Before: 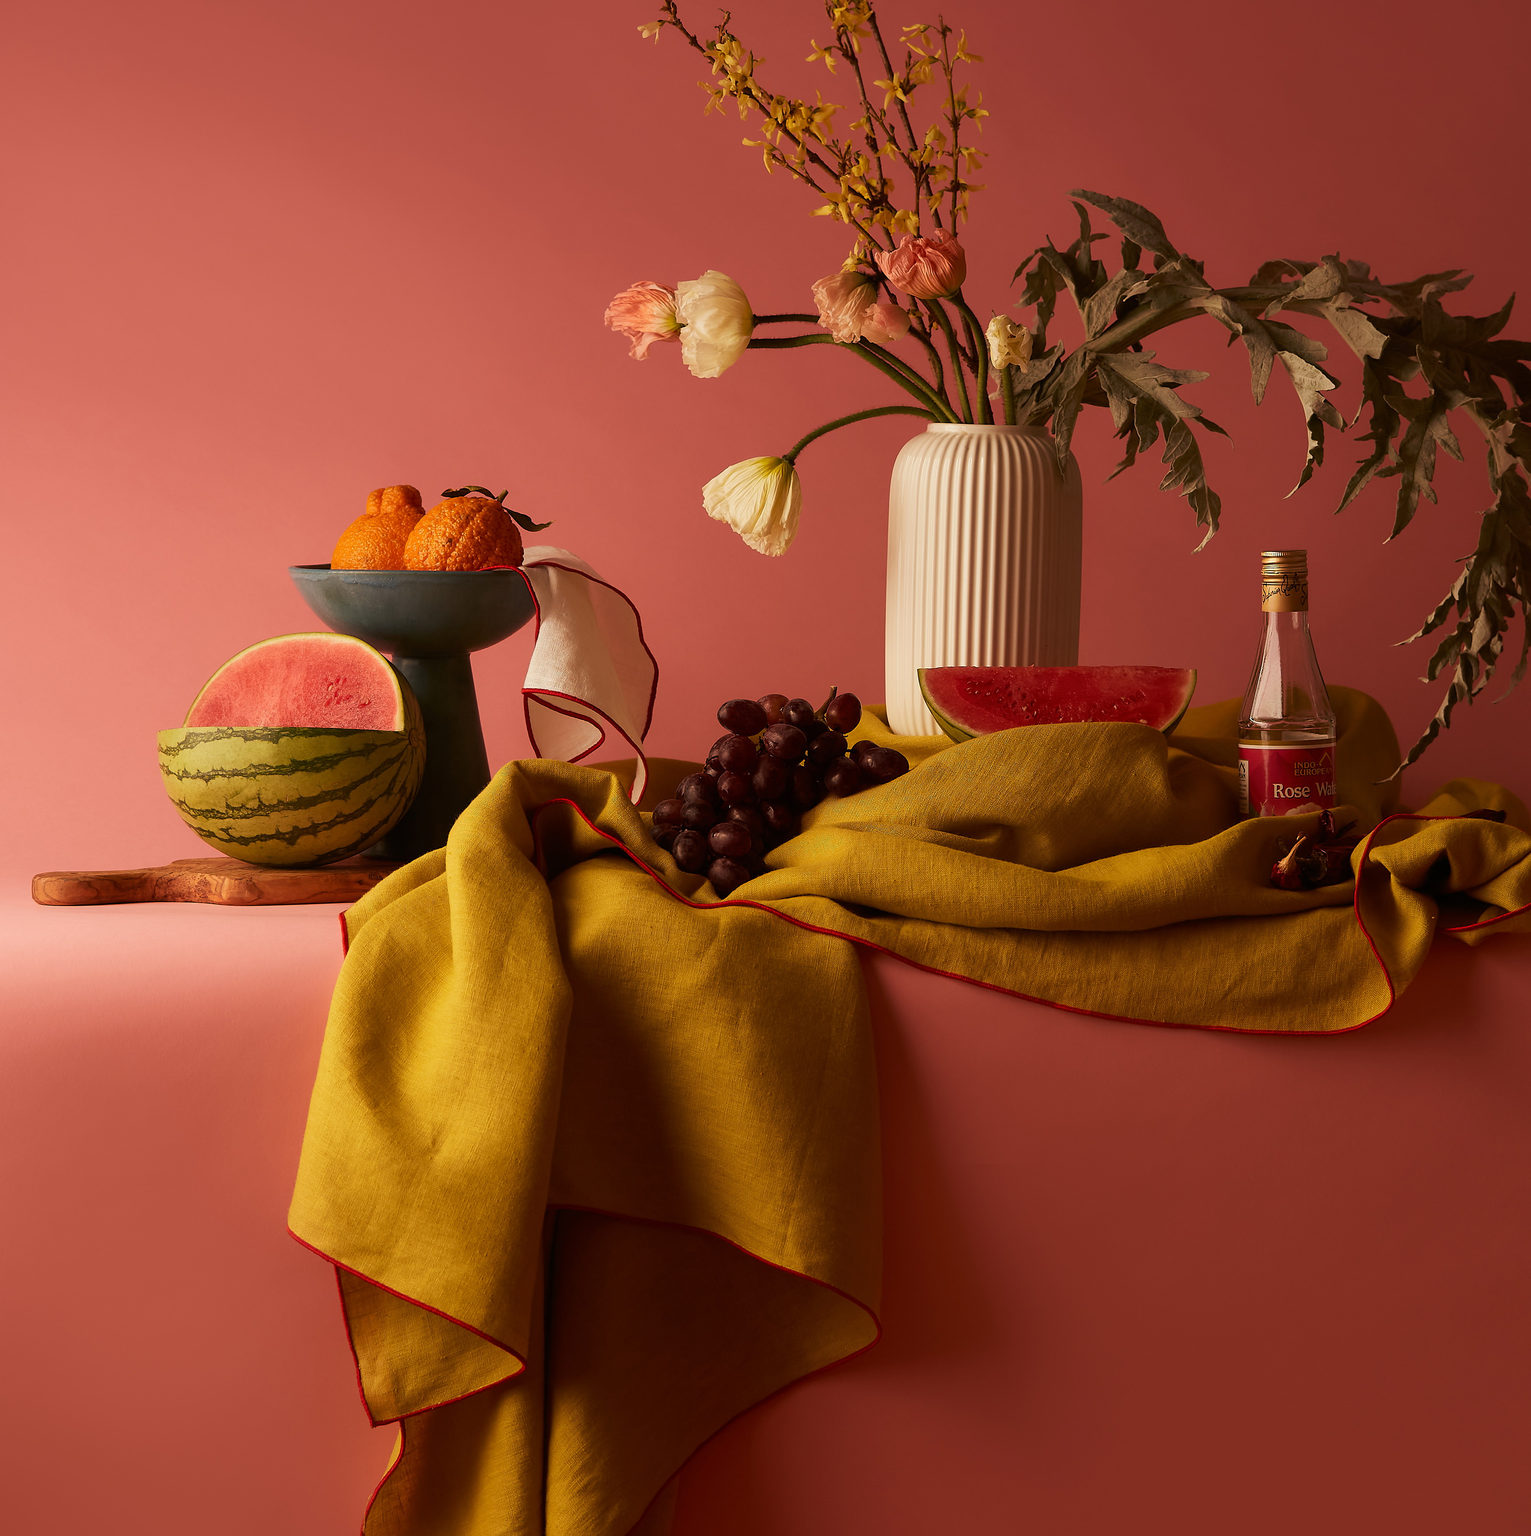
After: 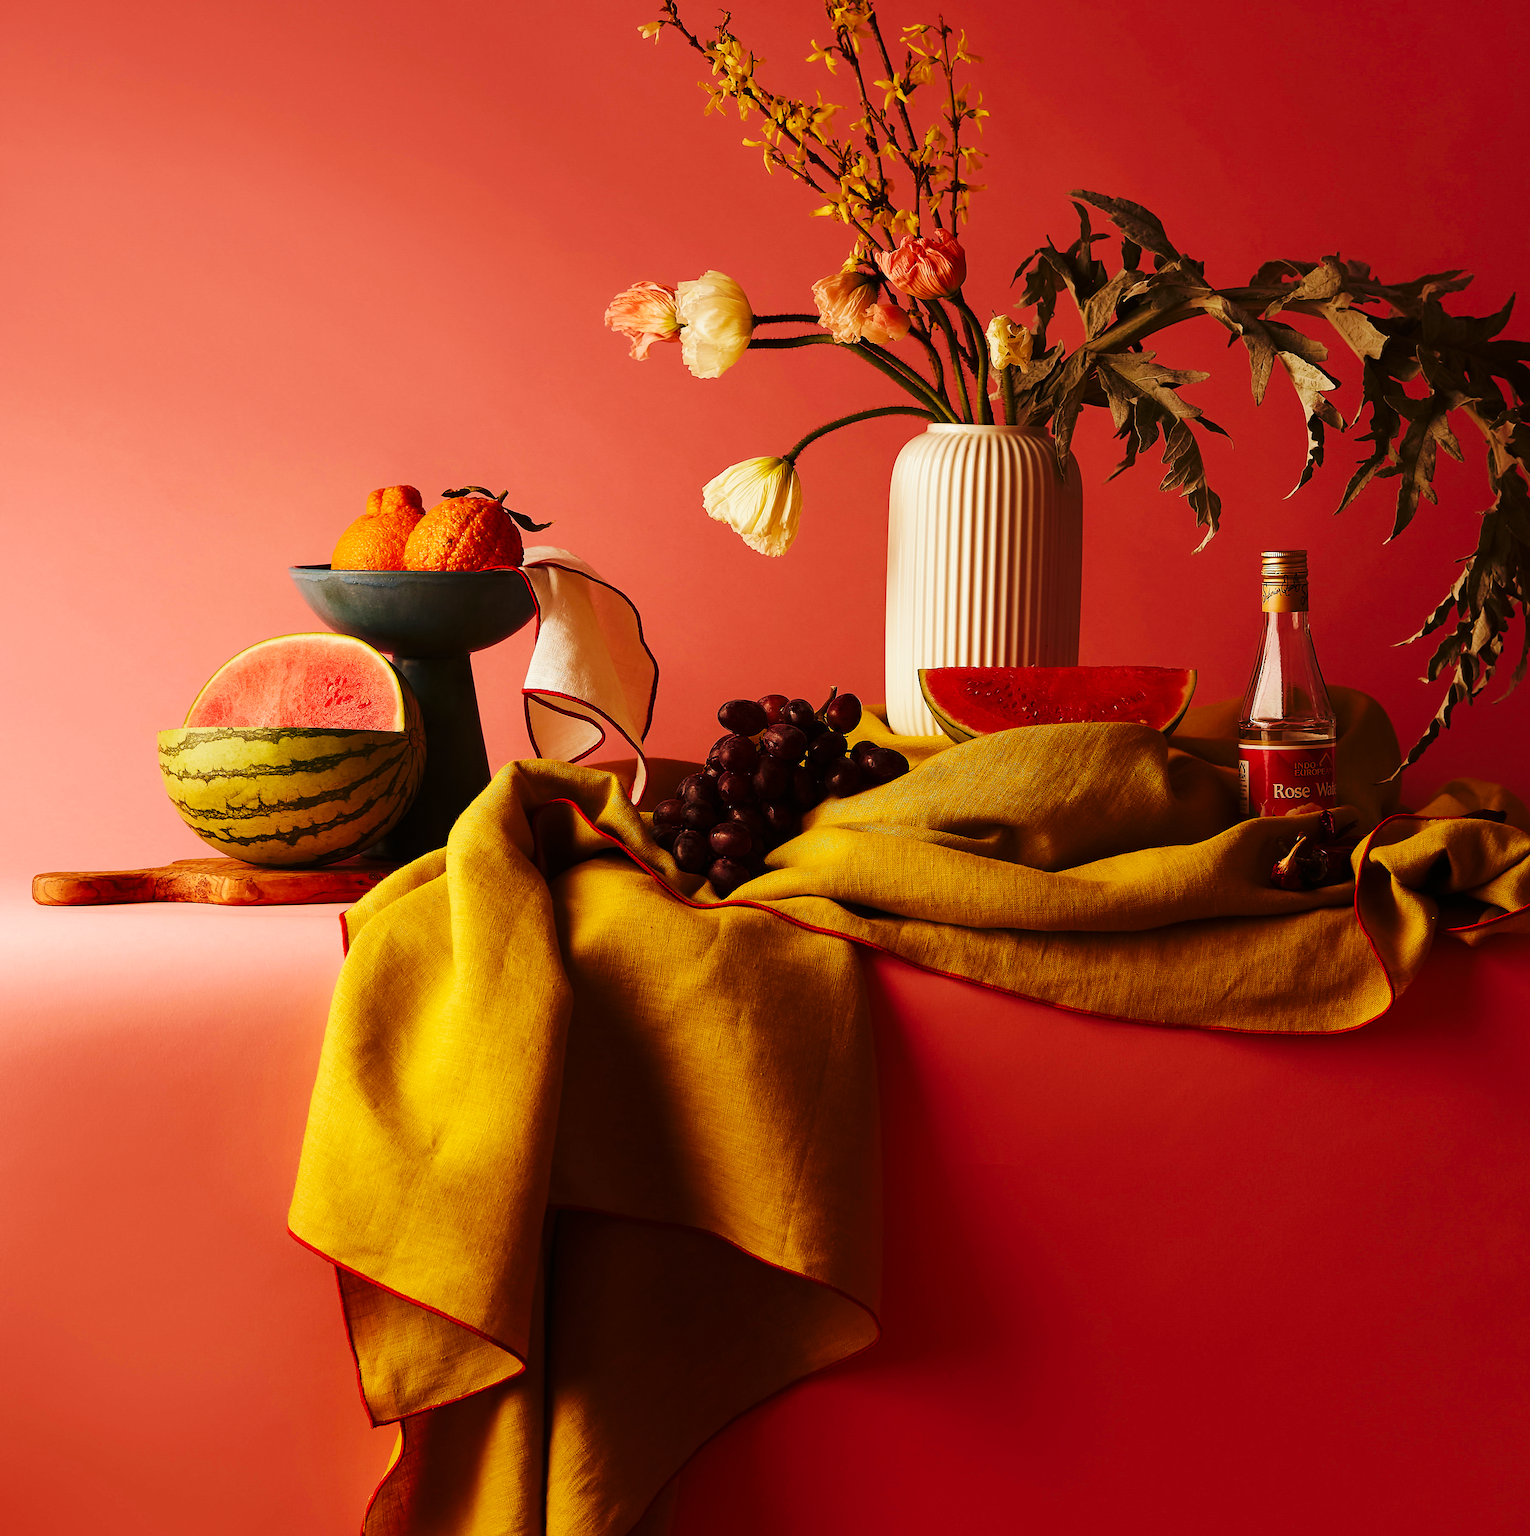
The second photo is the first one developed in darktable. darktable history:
haze removal: compatibility mode true, adaptive false
base curve: curves: ch0 [(0, 0) (0.036, 0.025) (0.121, 0.166) (0.206, 0.329) (0.605, 0.79) (1, 1)], preserve colors none
